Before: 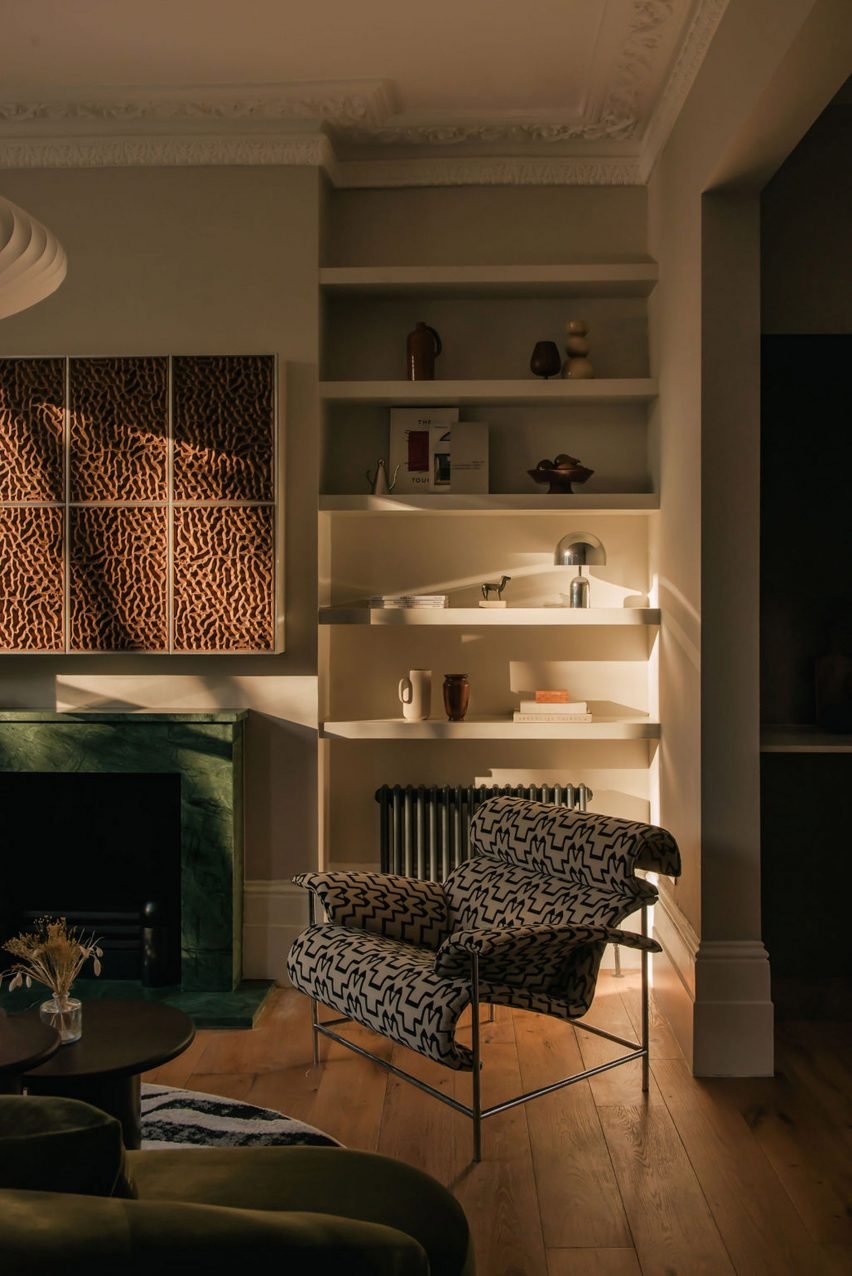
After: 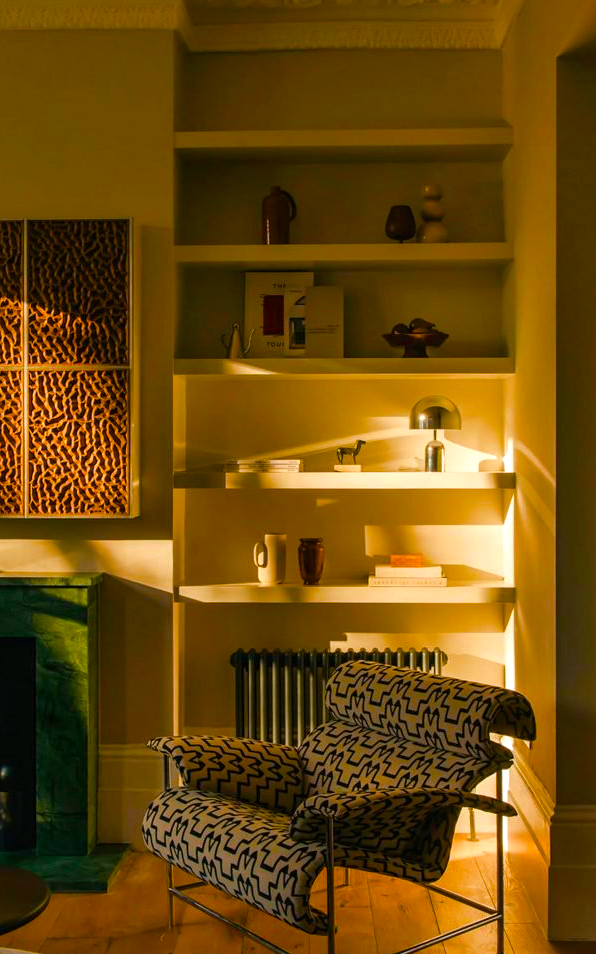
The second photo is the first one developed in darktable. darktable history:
crop and rotate: left 17.046%, top 10.659%, right 12.989%, bottom 14.553%
color balance rgb: linear chroma grading › shadows 10%, linear chroma grading › highlights 10%, linear chroma grading › global chroma 15%, linear chroma grading › mid-tones 15%, perceptual saturation grading › global saturation 40%, perceptual saturation grading › highlights -25%, perceptual saturation grading › mid-tones 35%, perceptual saturation grading › shadows 35%, perceptual brilliance grading › global brilliance 11.29%, global vibrance 11.29%
